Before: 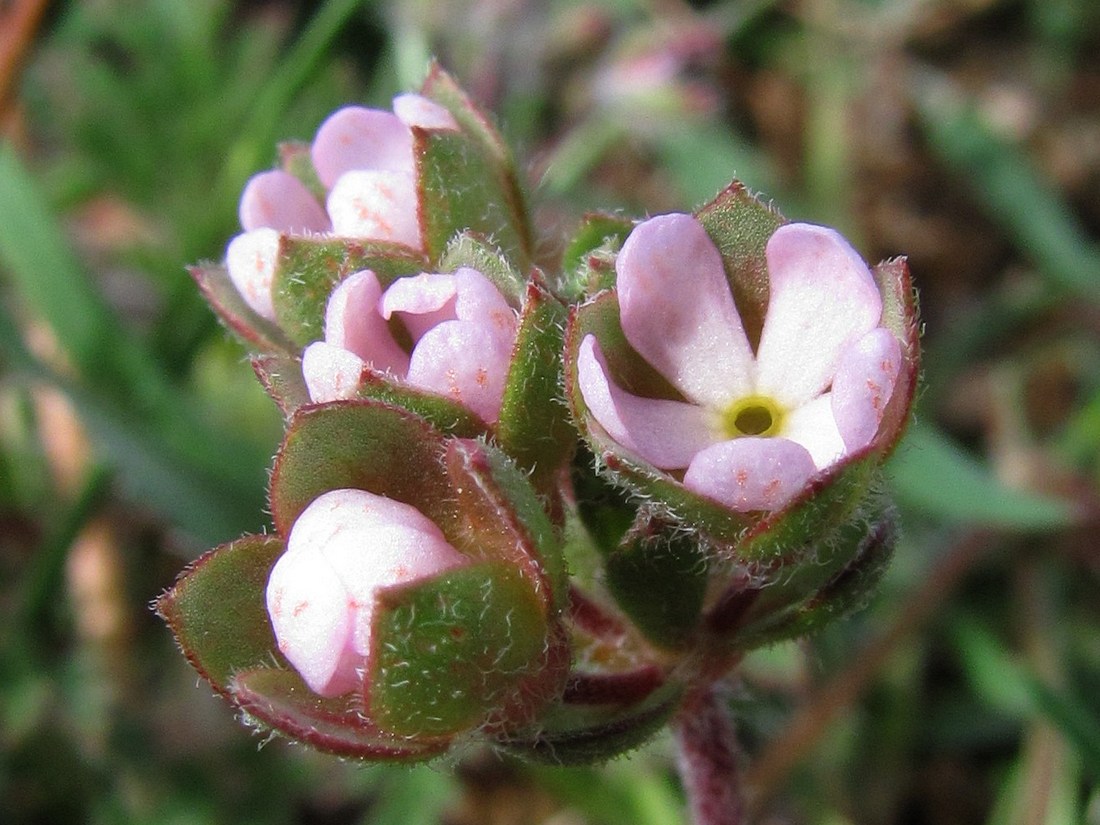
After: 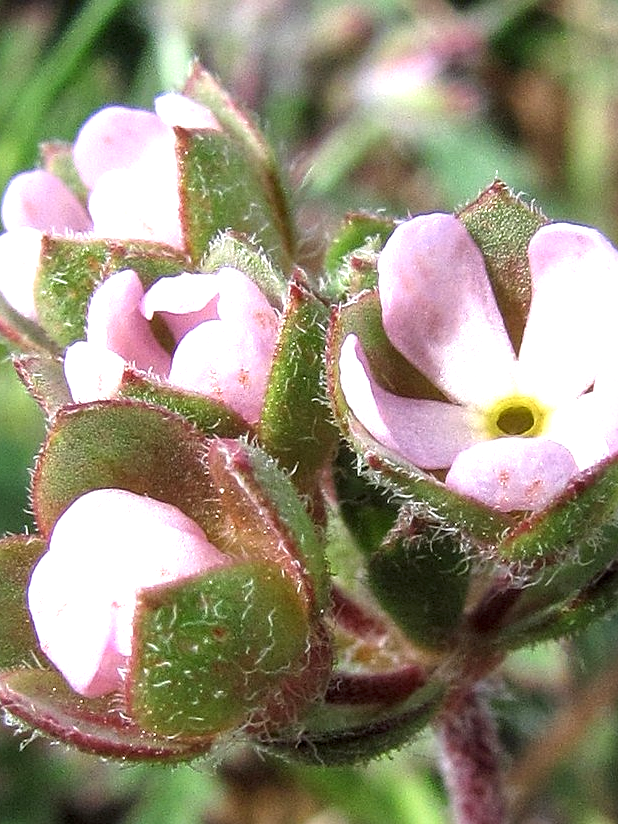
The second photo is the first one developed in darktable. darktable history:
sharpen: on, module defaults
local contrast: on, module defaults
crop: left 21.674%, right 22.086%
white balance: emerald 1
exposure: black level correction 0.001, exposure 0.5 EV, compensate exposure bias true, compensate highlight preservation false
color zones: curves: ch1 [(0, 0.469) (0.001, 0.469) (0.12, 0.446) (0.248, 0.469) (0.5, 0.5) (0.748, 0.5) (0.999, 0.469) (1, 0.469)]
shadows and highlights: shadows 32, highlights -32, soften with gaussian
contrast brightness saturation: contrast 0.07
